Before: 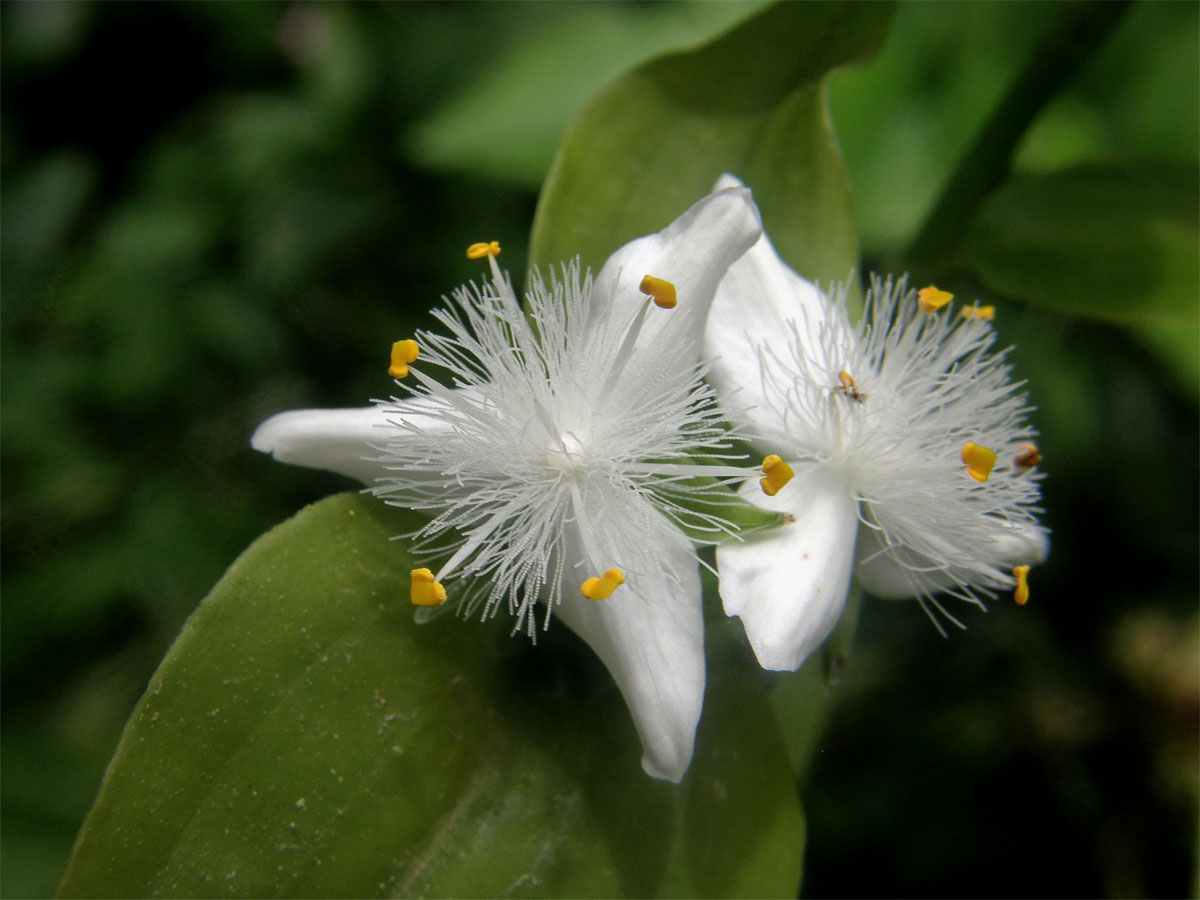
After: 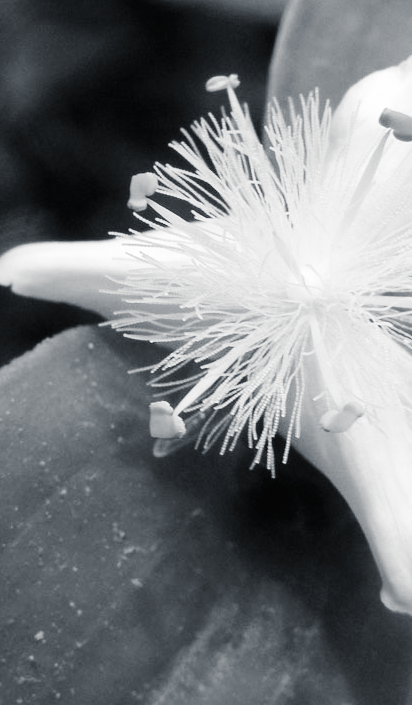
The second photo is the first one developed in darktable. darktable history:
crop and rotate: left 21.793%, top 18.643%, right 43.856%, bottom 2.986%
color balance rgb: shadows lift › chroma 2.054%, shadows lift › hue 246.97°, perceptual saturation grading › global saturation 34.883%, perceptual saturation grading › highlights -24.738%, perceptual saturation grading › shadows 26.003%, contrast -10.185%
base curve: curves: ch0 [(0, 0.003) (0.001, 0.002) (0.006, 0.004) (0.02, 0.022) (0.048, 0.086) (0.094, 0.234) (0.162, 0.431) (0.258, 0.629) (0.385, 0.8) (0.548, 0.918) (0.751, 0.988) (1, 1)], preserve colors none
color calibration: output gray [0.21, 0.42, 0.37, 0], illuminant Planckian (black body), adaptation linear Bradford (ICC v4), x 0.36, y 0.366, temperature 4494.86 K, saturation algorithm version 1 (2020)
